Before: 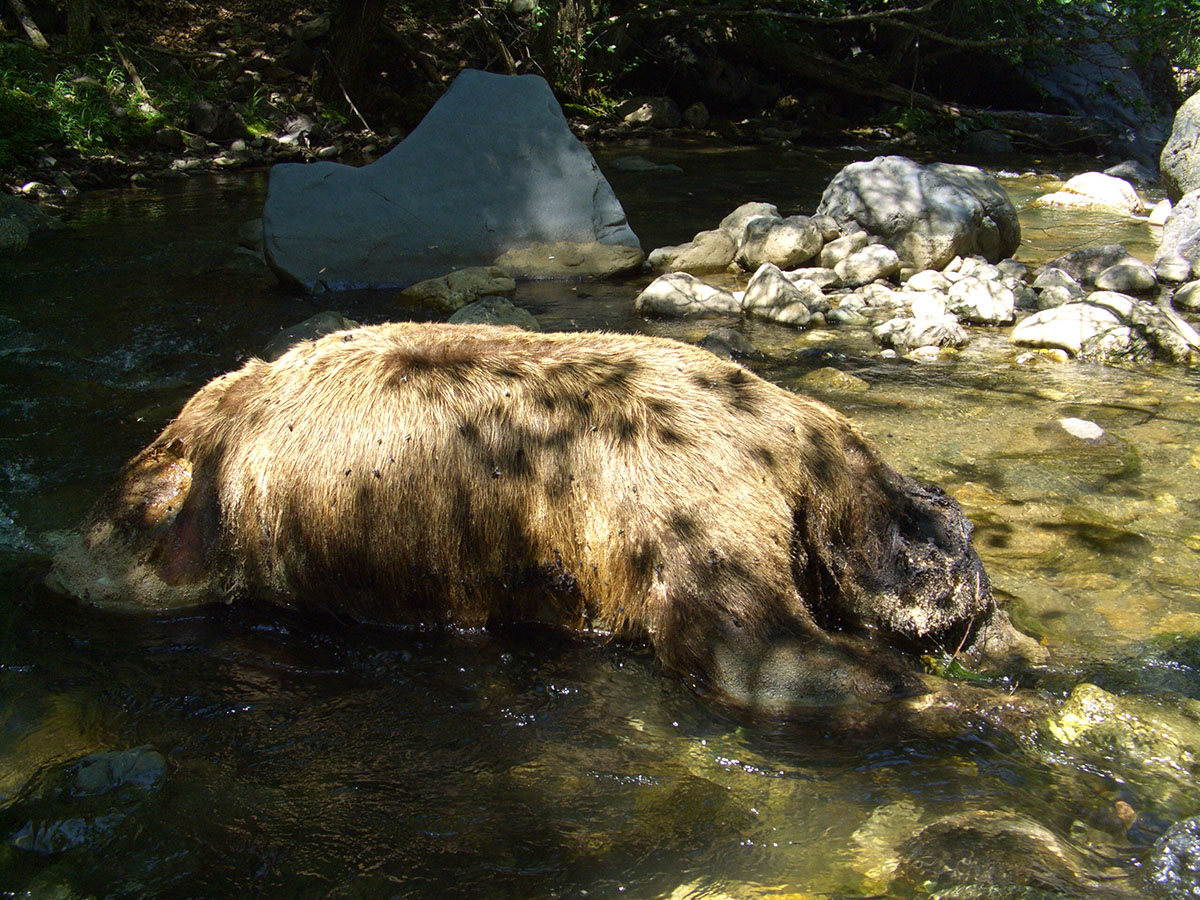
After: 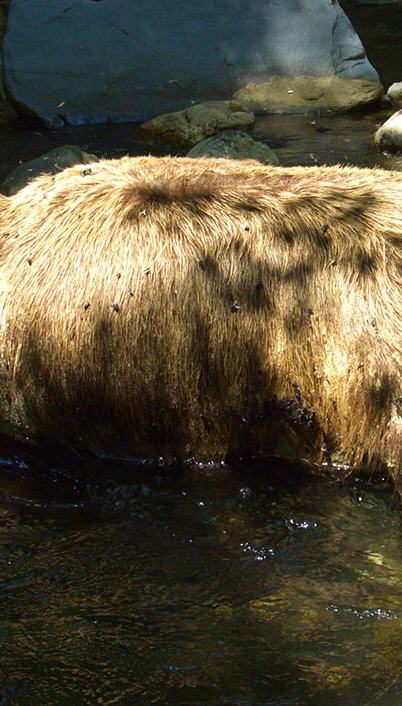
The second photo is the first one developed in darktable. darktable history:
crop and rotate: left 21.77%, top 18.528%, right 44.676%, bottom 2.997%
velvia: on, module defaults
